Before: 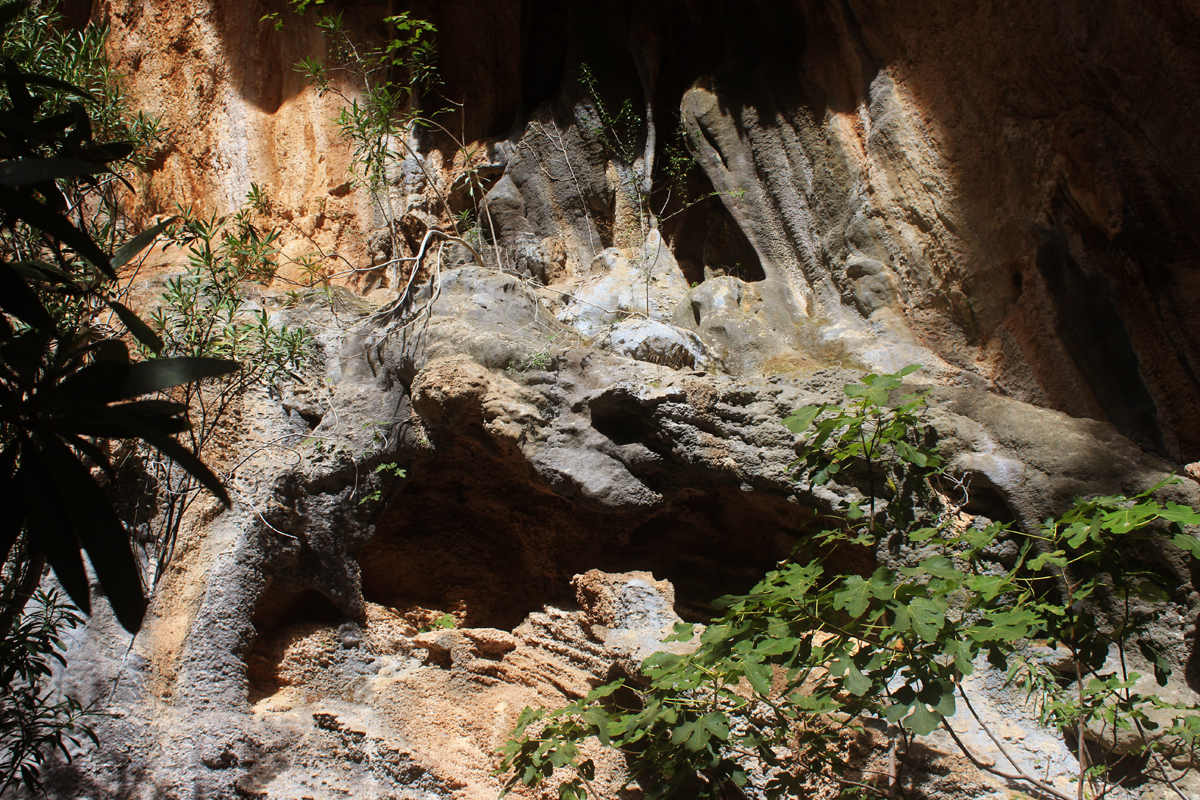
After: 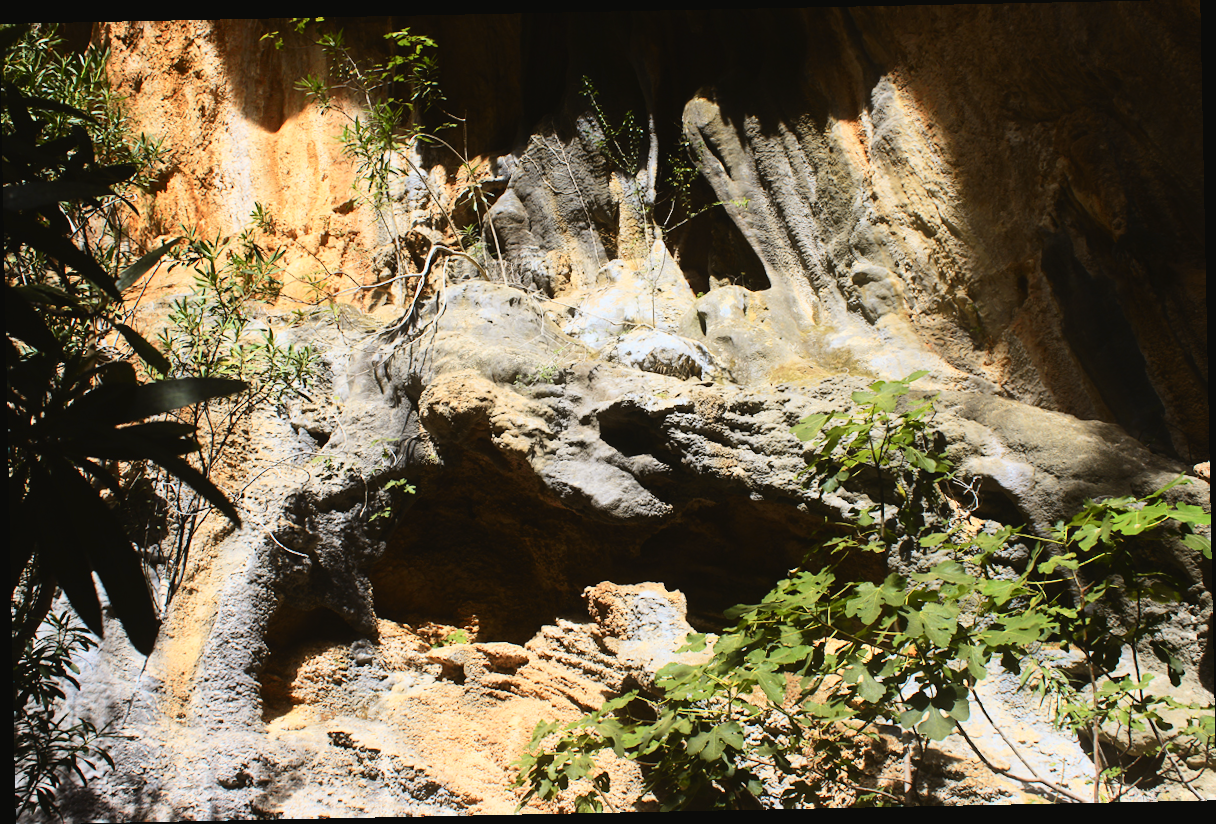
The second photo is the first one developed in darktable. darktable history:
rotate and perspective: rotation -1.17°, automatic cropping off
tone curve: curves: ch0 [(0, 0.029) (0.071, 0.087) (0.223, 0.265) (0.447, 0.605) (0.654, 0.823) (0.861, 0.943) (1, 0.981)]; ch1 [(0, 0) (0.353, 0.344) (0.447, 0.449) (0.502, 0.501) (0.547, 0.54) (0.57, 0.582) (0.608, 0.608) (0.618, 0.631) (0.657, 0.699) (1, 1)]; ch2 [(0, 0) (0.34, 0.314) (0.456, 0.456) (0.5, 0.503) (0.528, 0.54) (0.557, 0.577) (0.589, 0.626) (1, 1)], color space Lab, independent channels, preserve colors none
